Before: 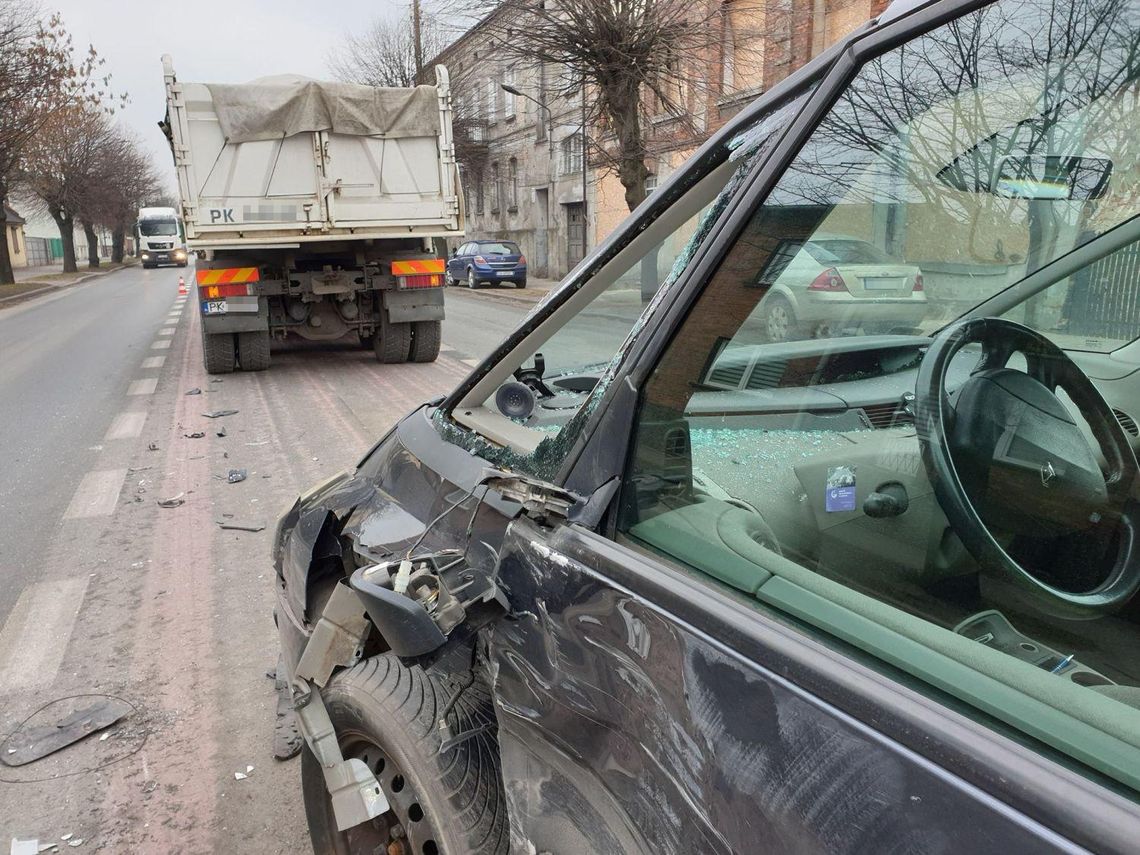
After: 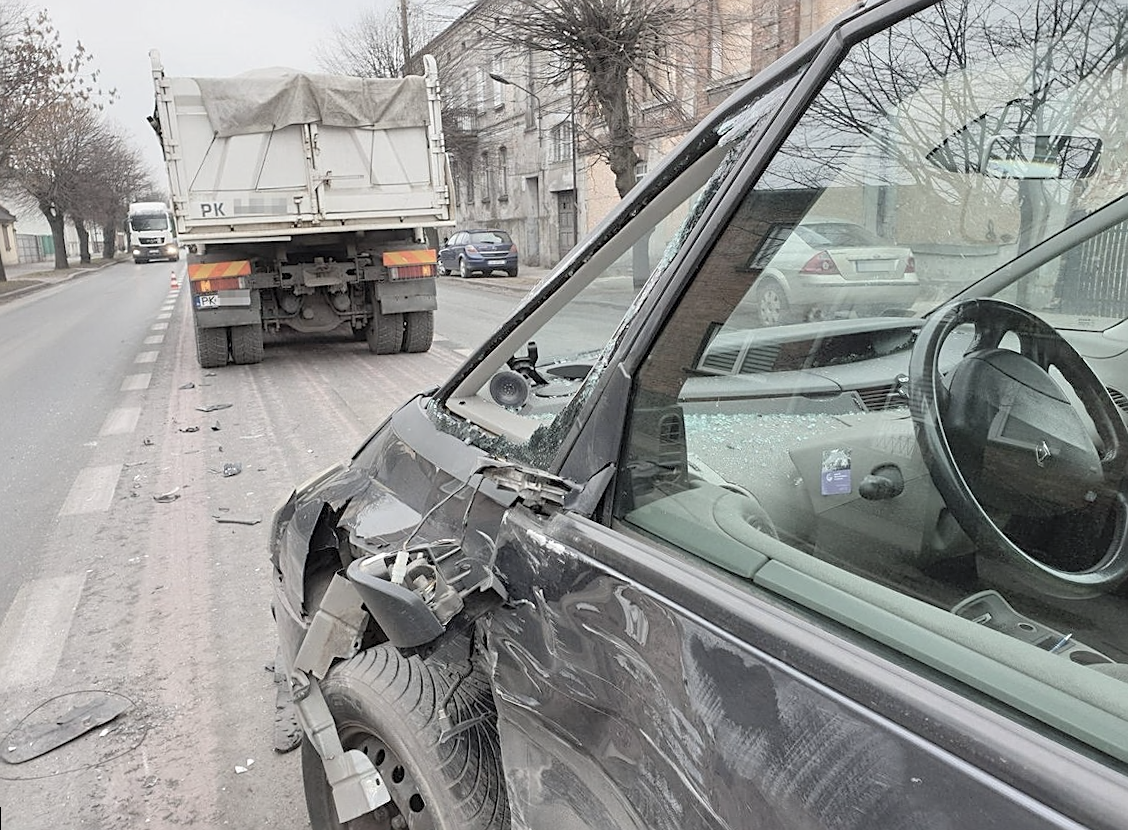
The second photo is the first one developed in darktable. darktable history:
sharpen: on, module defaults
rotate and perspective: rotation -1°, crop left 0.011, crop right 0.989, crop top 0.025, crop bottom 0.975
contrast brightness saturation: brightness 0.18, saturation -0.5
